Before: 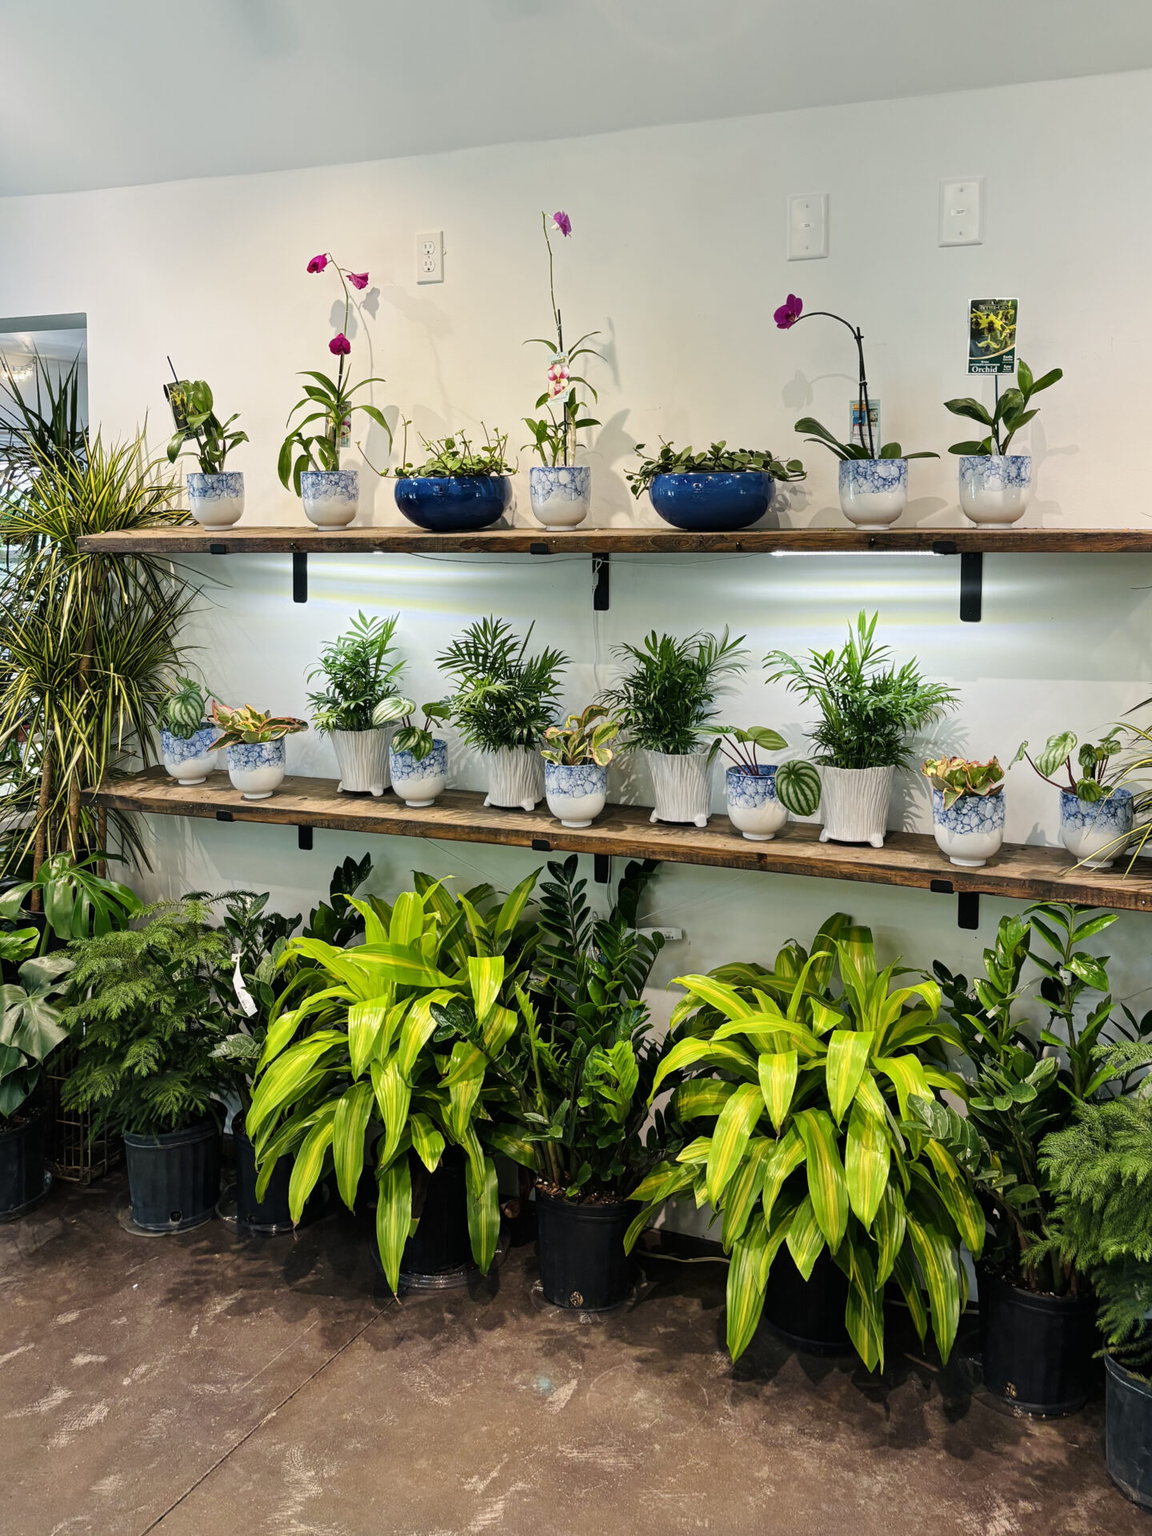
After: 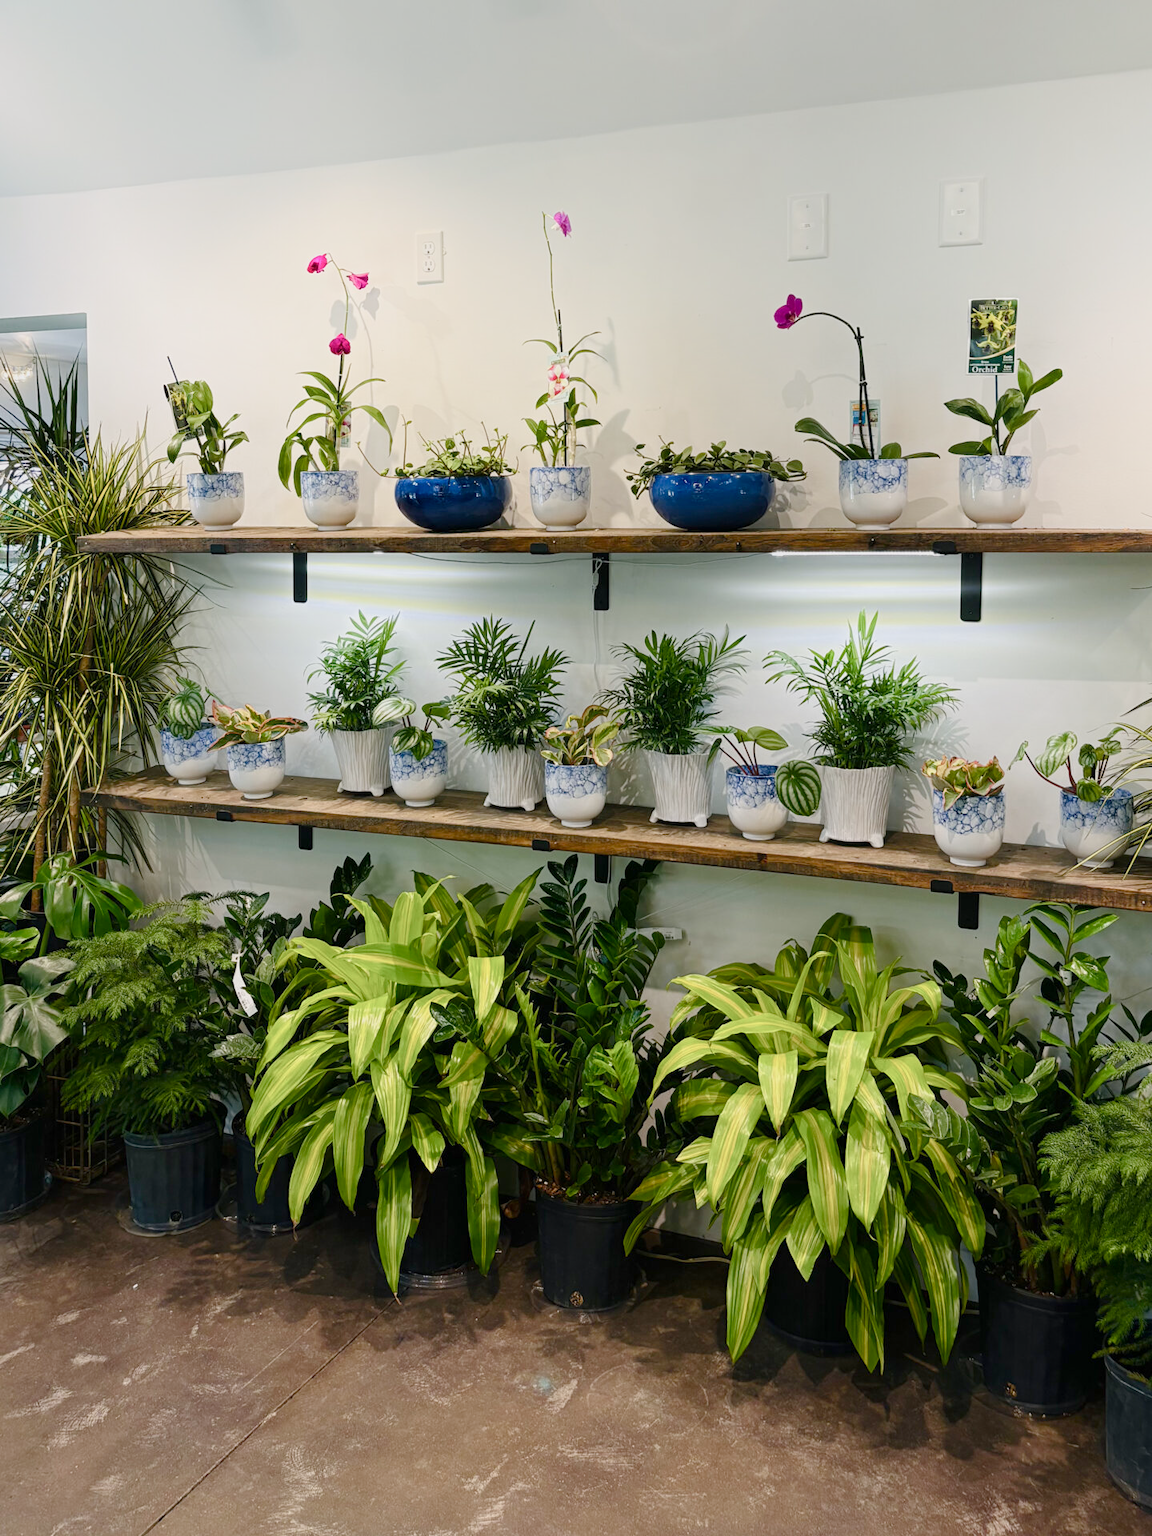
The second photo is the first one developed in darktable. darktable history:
tone equalizer: -8 EV 0.06 EV, smoothing diameter 25%, edges refinement/feathering 10, preserve details guided filter
color balance rgb: shadows lift › chroma 1%, shadows lift › hue 113°, highlights gain › chroma 0.2%, highlights gain › hue 333°, perceptual saturation grading › global saturation 20%, perceptual saturation grading › highlights -50%, perceptual saturation grading › shadows 25%, contrast -10%
shadows and highlights: shadows -40.15, highlights 62.88, soften with gaussian
